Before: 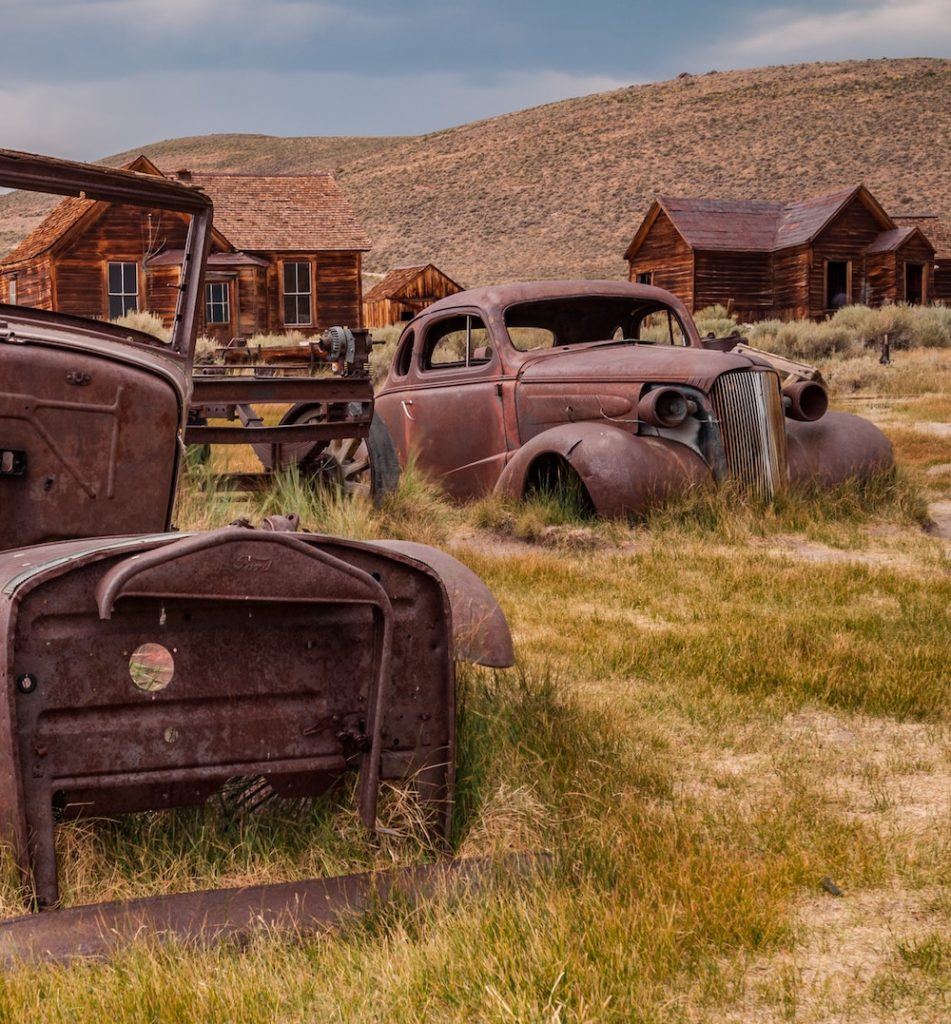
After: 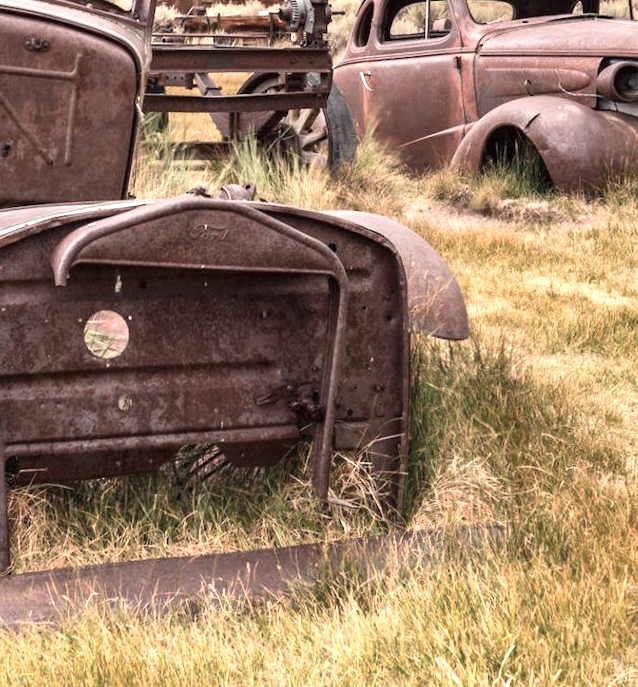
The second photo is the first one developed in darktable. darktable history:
exposure: black level correction 0, exposure 1.2 EV, compensate exposure bias true, compensate highlight preservation false
contrast brightness saturation: contrast 0.1, saturation -0.36
crop and rotate: angle -0.82°, left 3.85%, top 31.828%, right 27.992%
